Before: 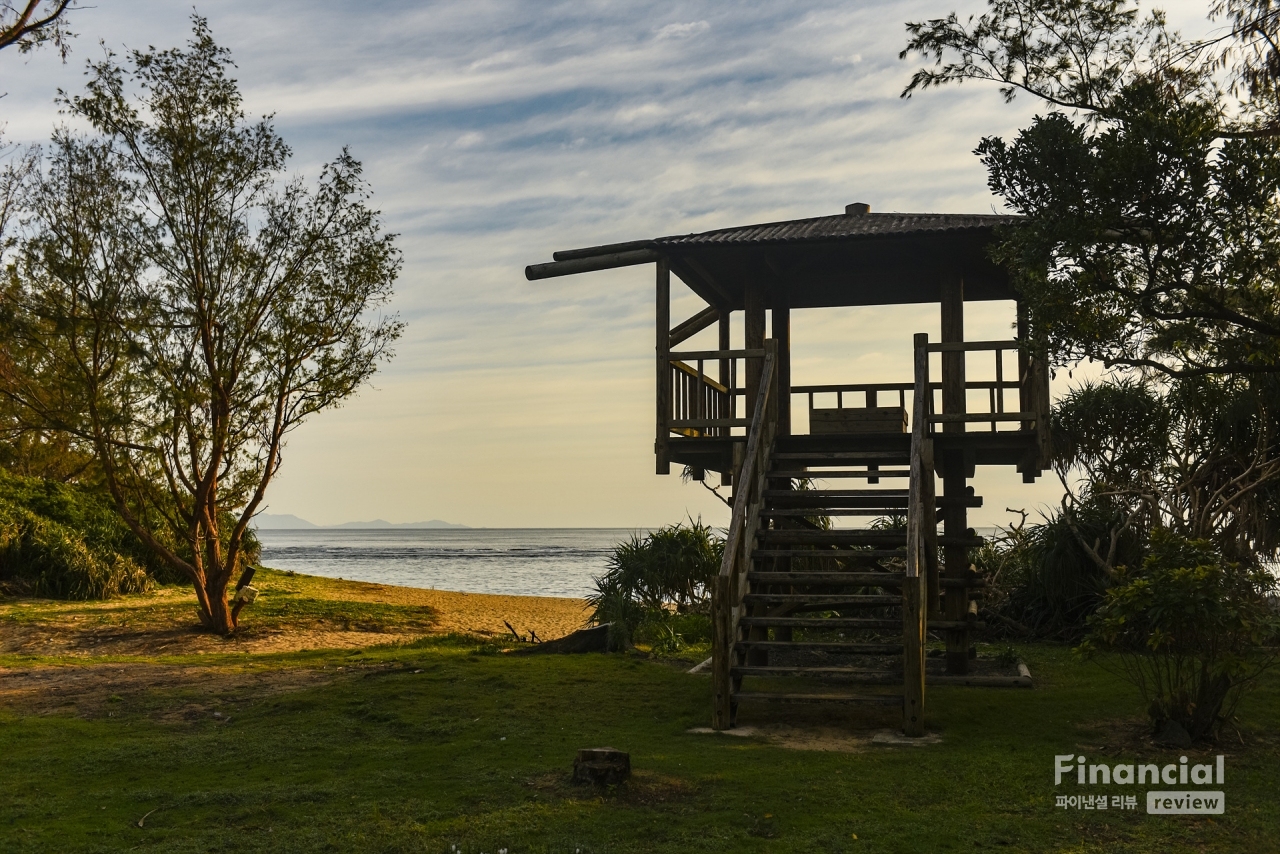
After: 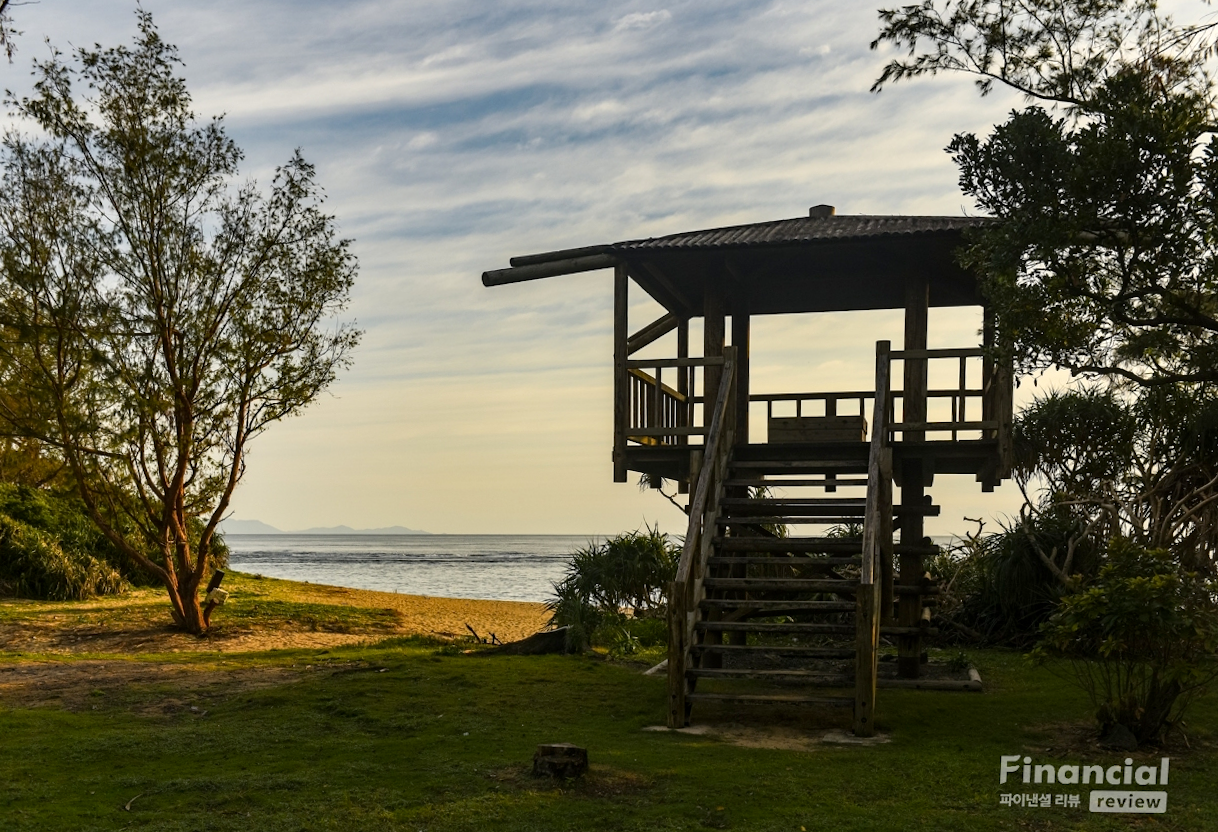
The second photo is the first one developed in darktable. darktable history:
exposure: black level correction 0.002, exposure 0.15 EV, compensate highlight preservation false
rotate and perspective: rotation 0.074°, lens shift (vertical) 0.096, lens shift (horizontal) -0.041, crop left 0.043, crop right 0.952, crop top 0.024, crop bottom 0.979
